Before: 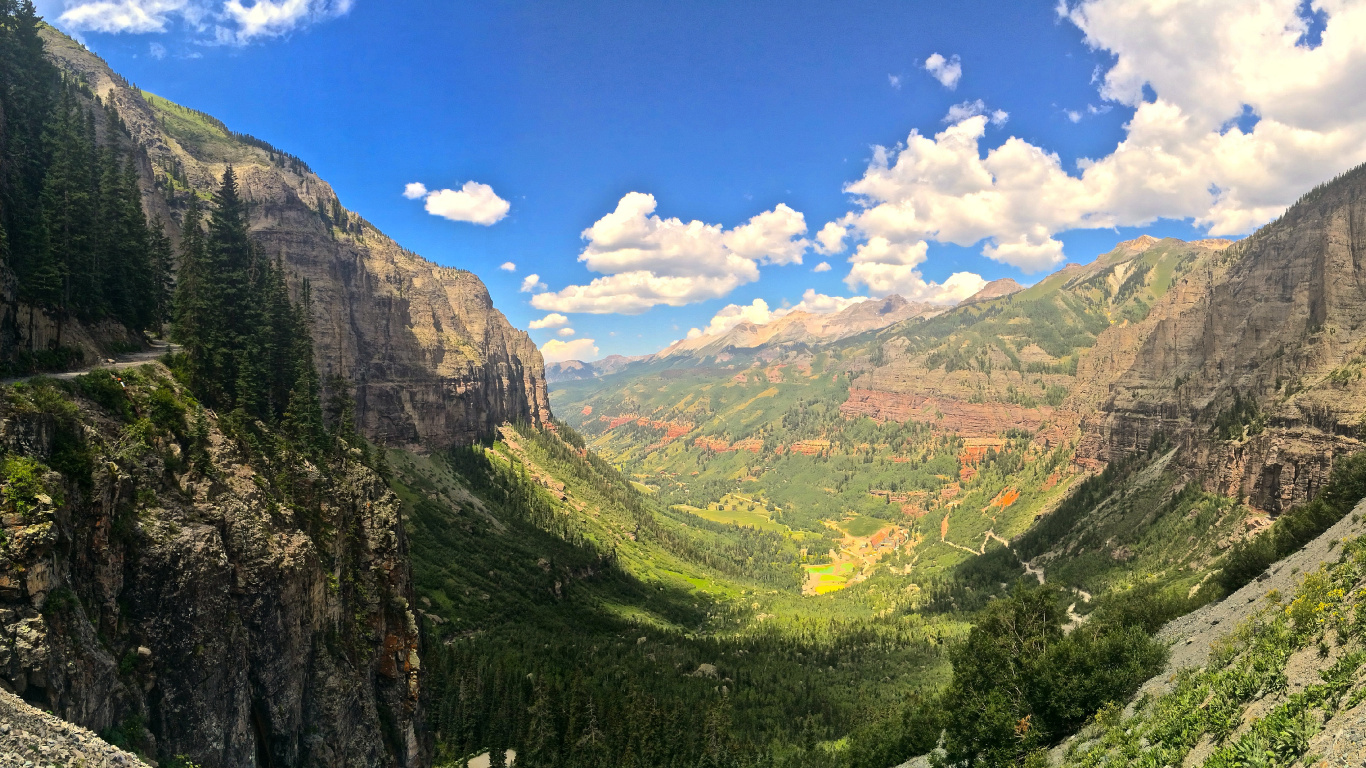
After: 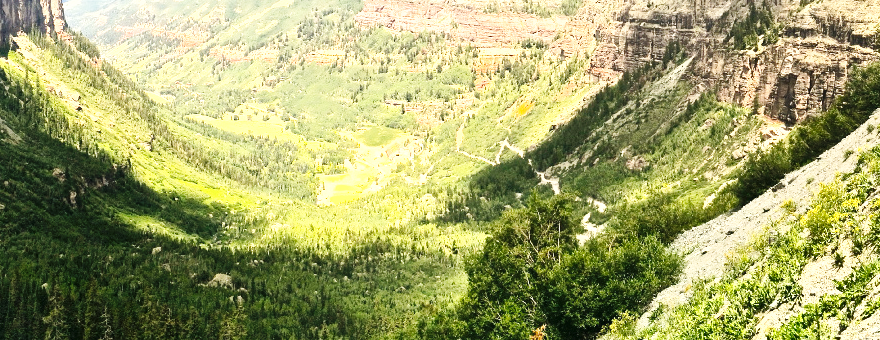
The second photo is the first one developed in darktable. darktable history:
shadows and highlights: shadows 12.55, white point adjustment 1.22, soften with gaussian
base curve: curves: ch0 [(0, 0) (0.032, 0.025) (0.121, 0.166) (0.206, 0.329) (0.605, 0.79) (1, 1)], preserve colors none
tone equalizer: smoothing diameter 24.86%, edges refinement/feathering 9.34, preserve details guided filter
crop and rotate: left 35.568%, top 50.807%, bottom 4.909%
exposure: black level correction 0, exposure 1.031 EV, compensate exposure bias true, compensate highlight preservation false
